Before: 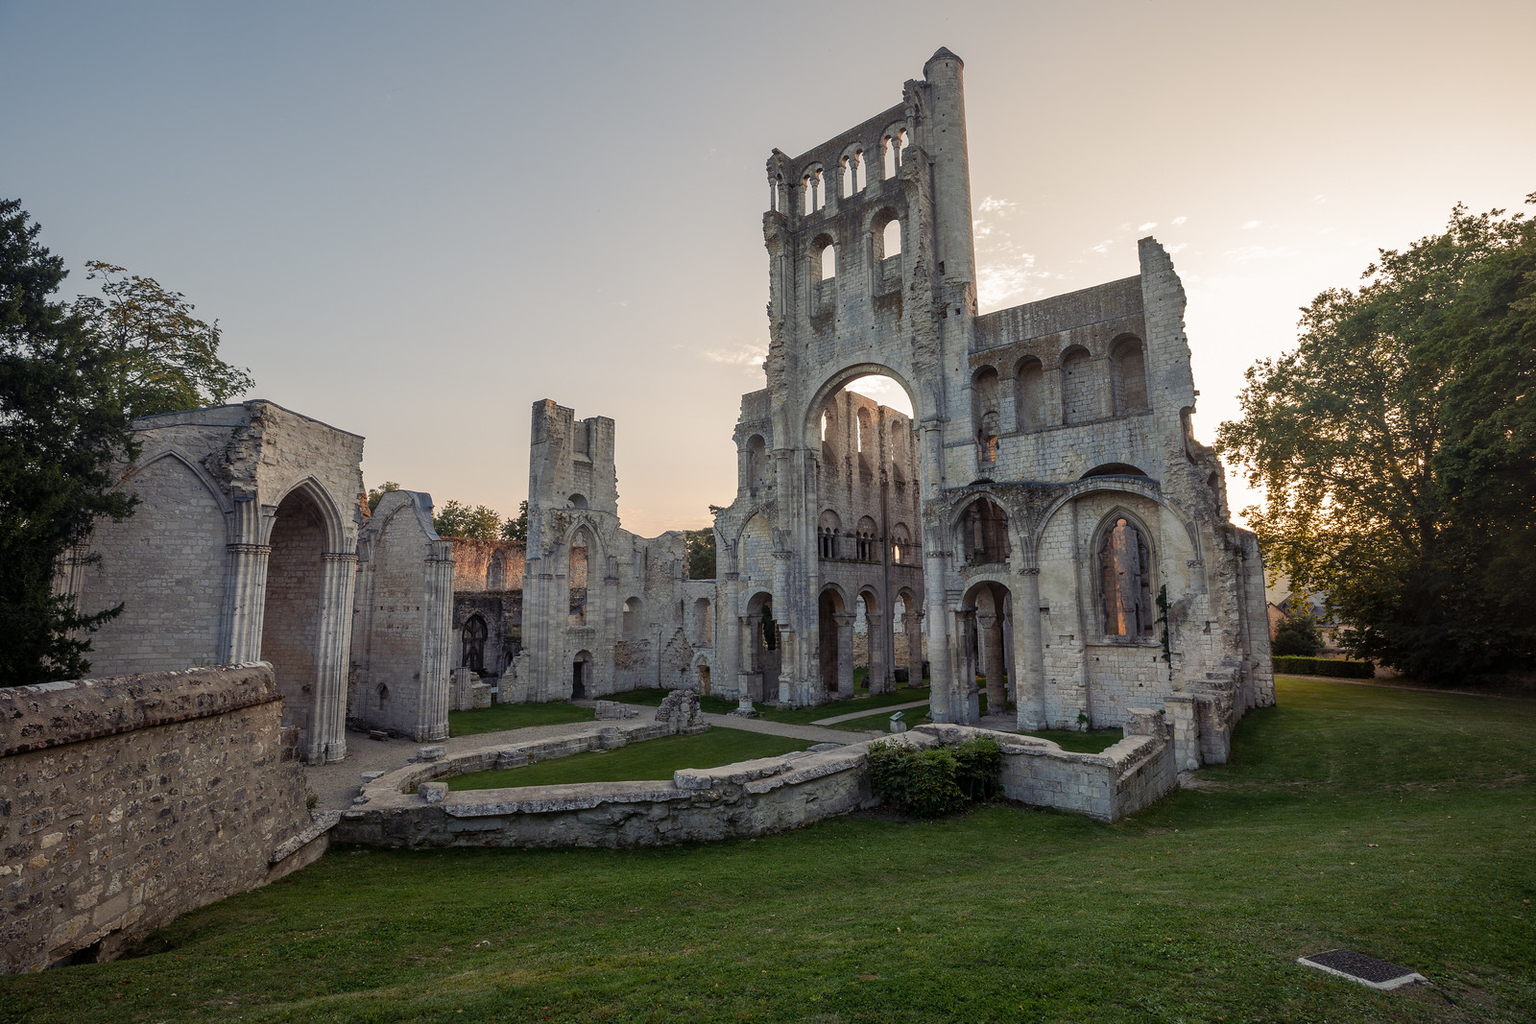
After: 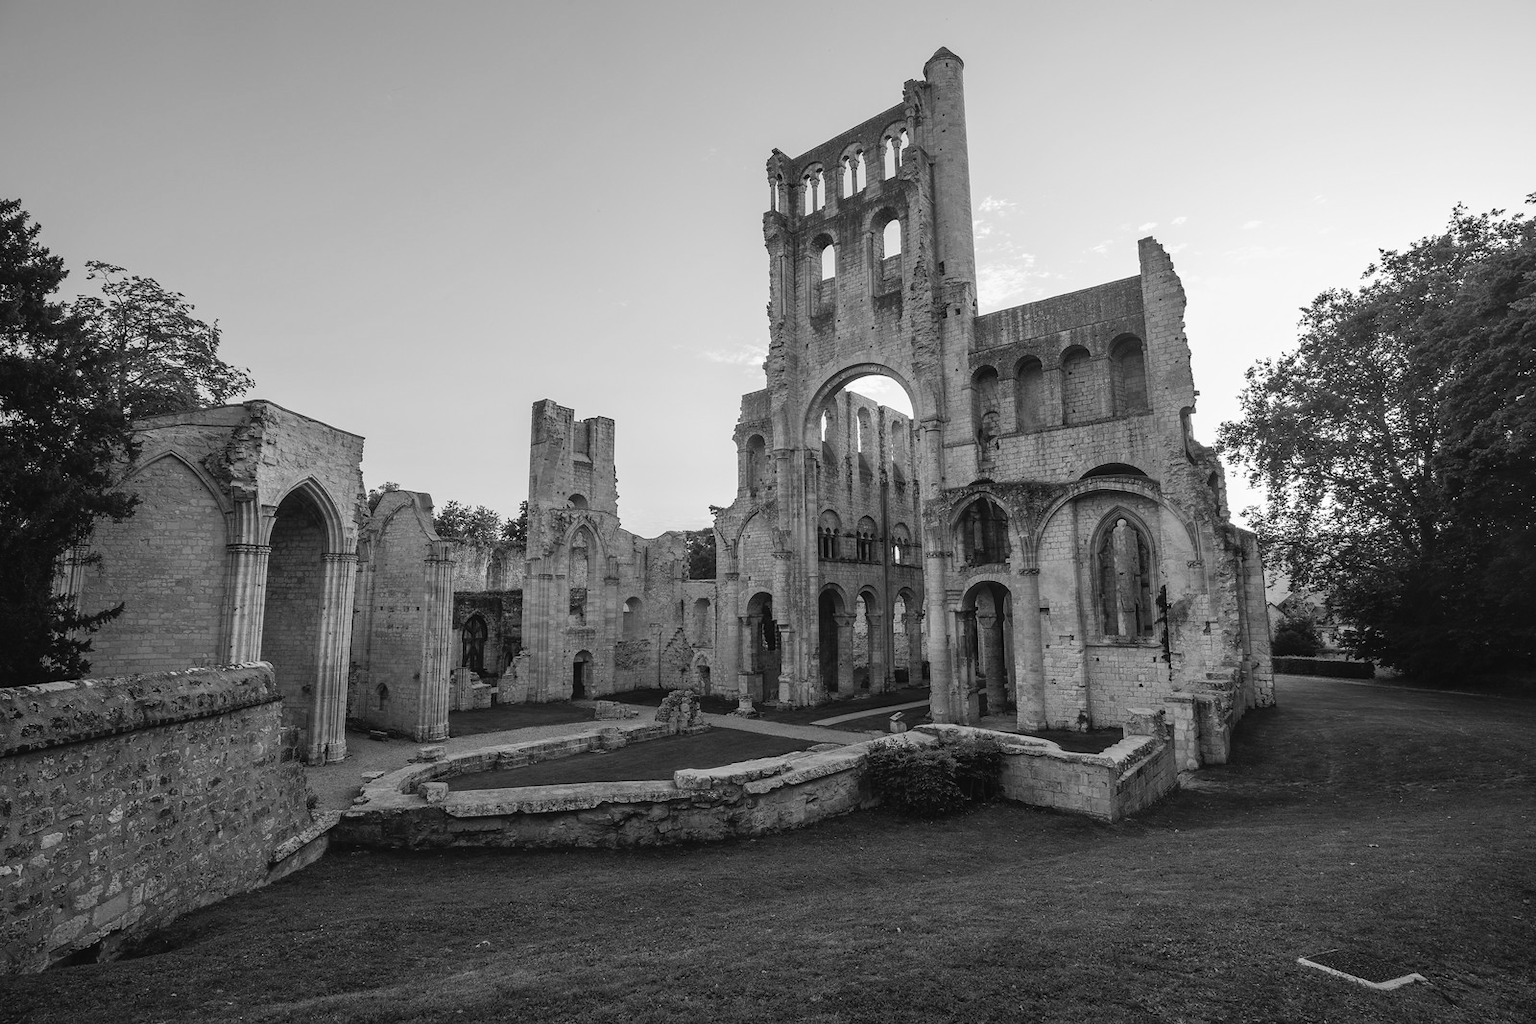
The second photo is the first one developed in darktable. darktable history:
monochrome: a -6.99, b 35.61, size 1.4
color correction: highlights a* -4.28, highlights b* 6.53
tone curve: curves: ch0 [(0, 0.036) (0.119, 0.115) (0.466, 0.498) (0.715, 0.767) (0.817, 0.865) (1, 0.998)]; ch1 [(0, 0) (0.377, 0.424) (0.442, 0.491) (0.487, 0.502) (0.514, 0.512) (0.536, 0.577) (0.66, 0.724) (1, 1)]; ch2 [(0, 0) (0.38, 0.405) (0.463, 0.443) (0.492, 0.486) (0.526, 0.541) (0.578, 0.598) (1, 1)], color space Lab, independent channels, preserve colors none
white balance: red 0.948, green 1.02, blue 1.176
